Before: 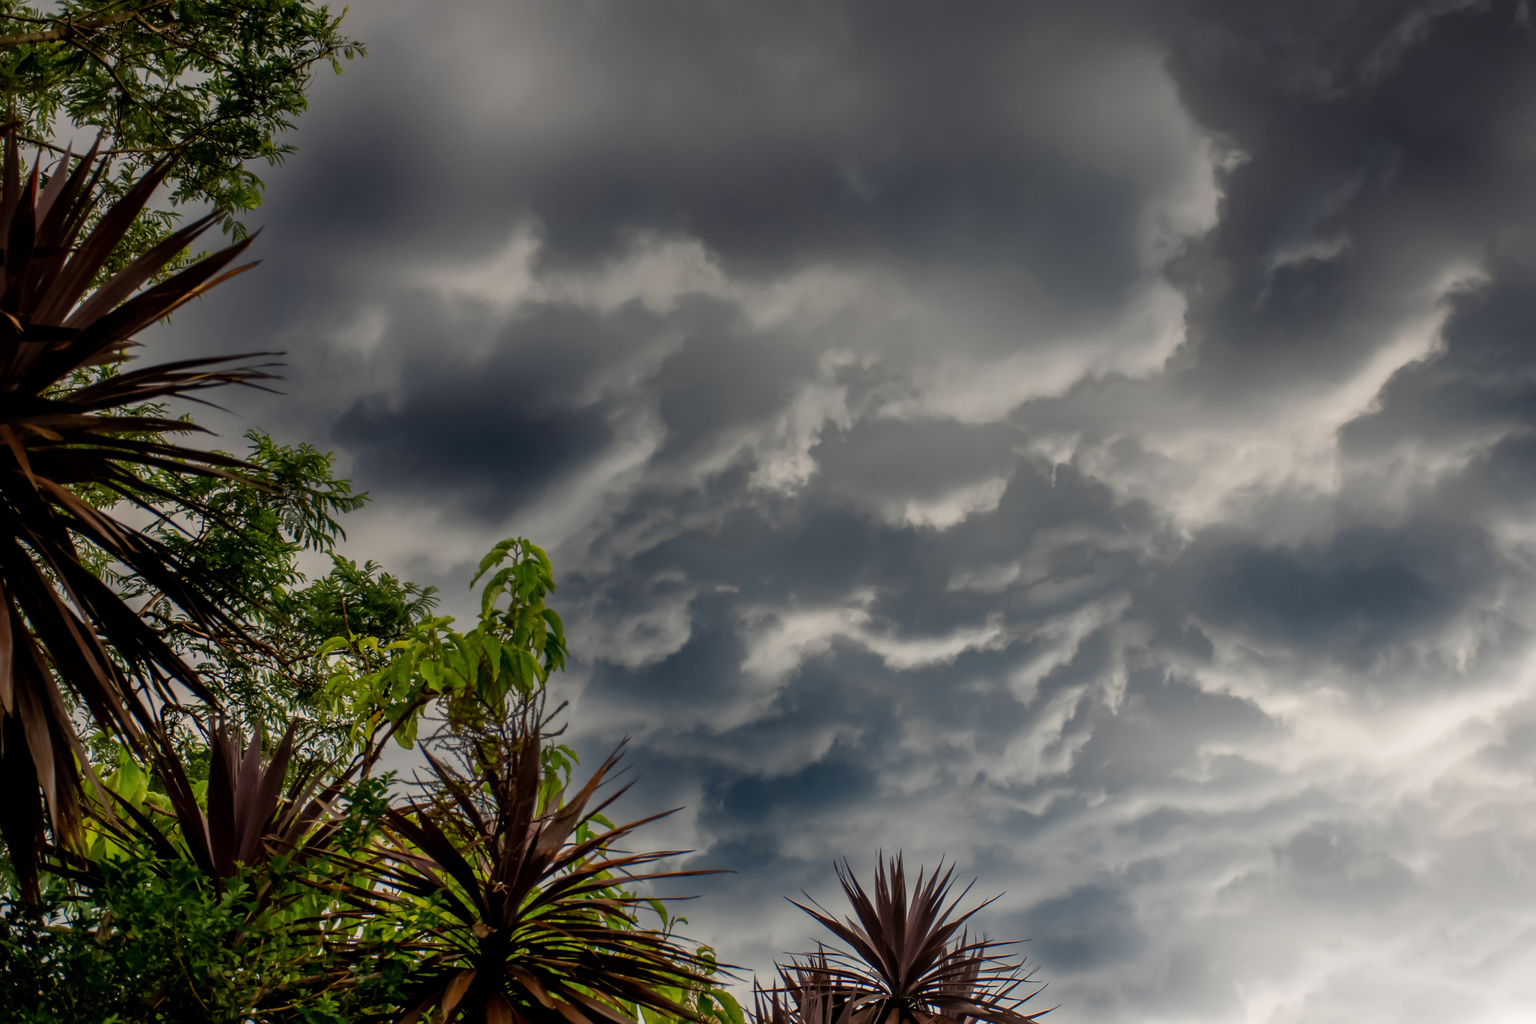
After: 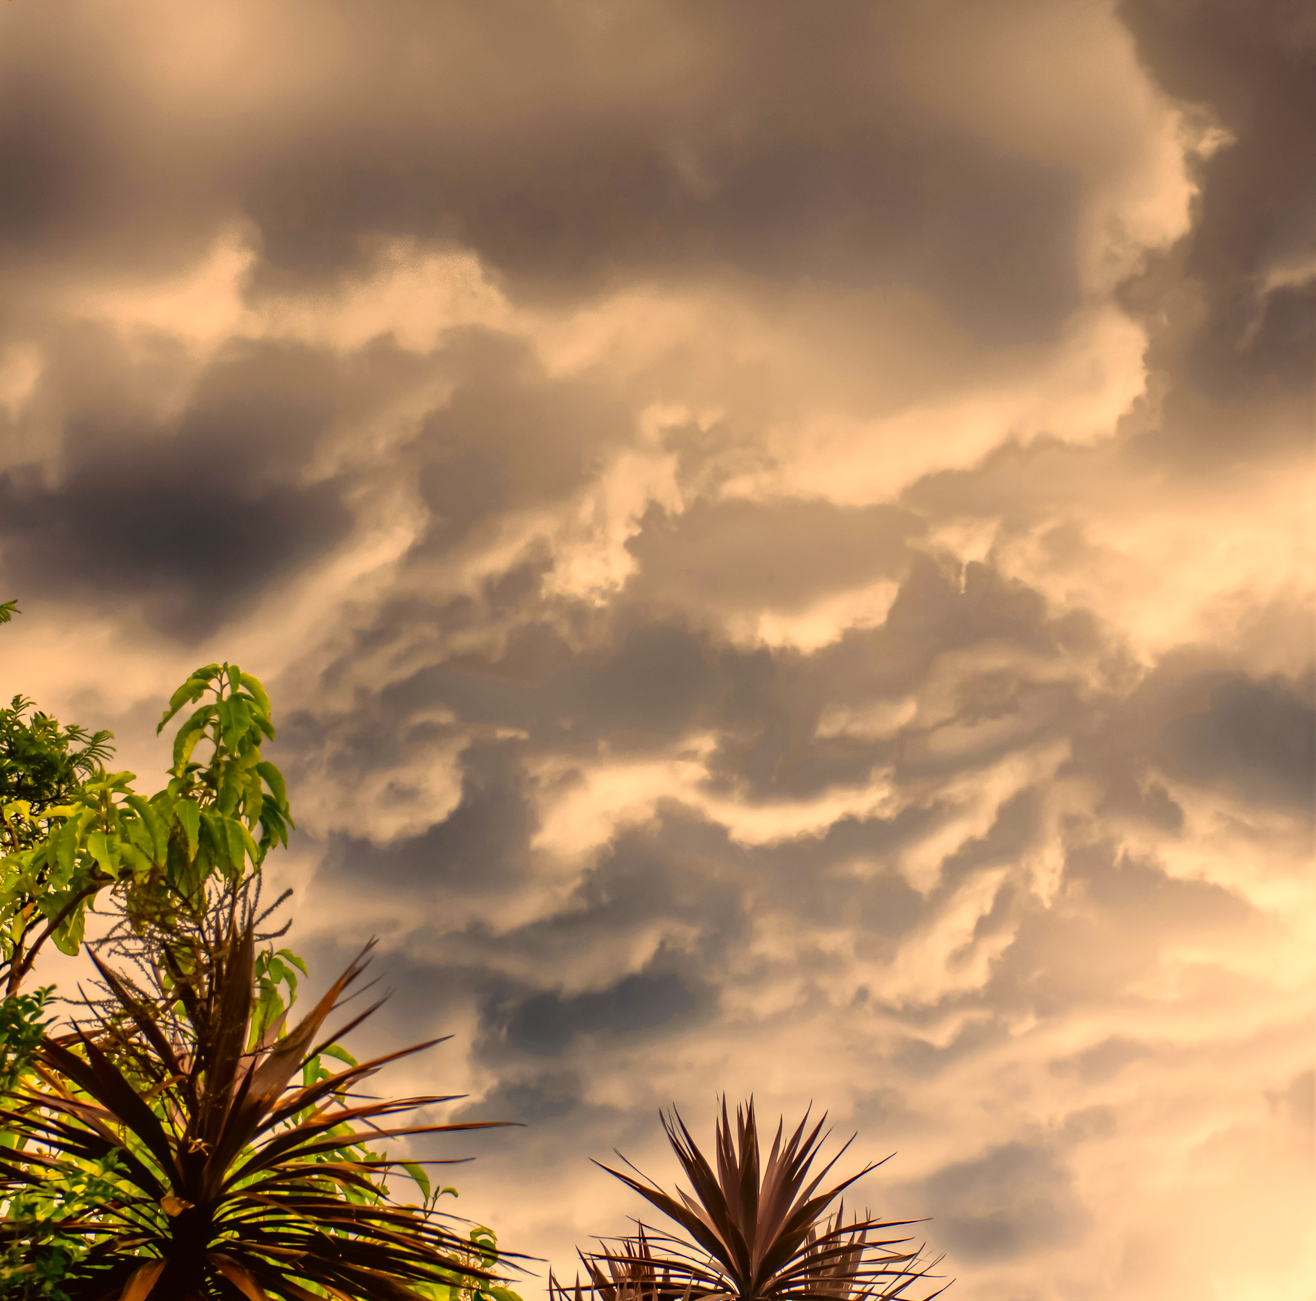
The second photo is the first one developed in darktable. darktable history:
crop and rotate: left 23.288%, top 5.642%, right 14.657%, bottom 2.308%
color correction: highlights a* 18.26, highlights b* 36.07, shadows a* 1.89, shadows b* 5.96, saturation 1.02
base curve: curves: ch0 [(0, 0) (0.688, 0.865) (1, 1)], fusion 1, preserve colors none
